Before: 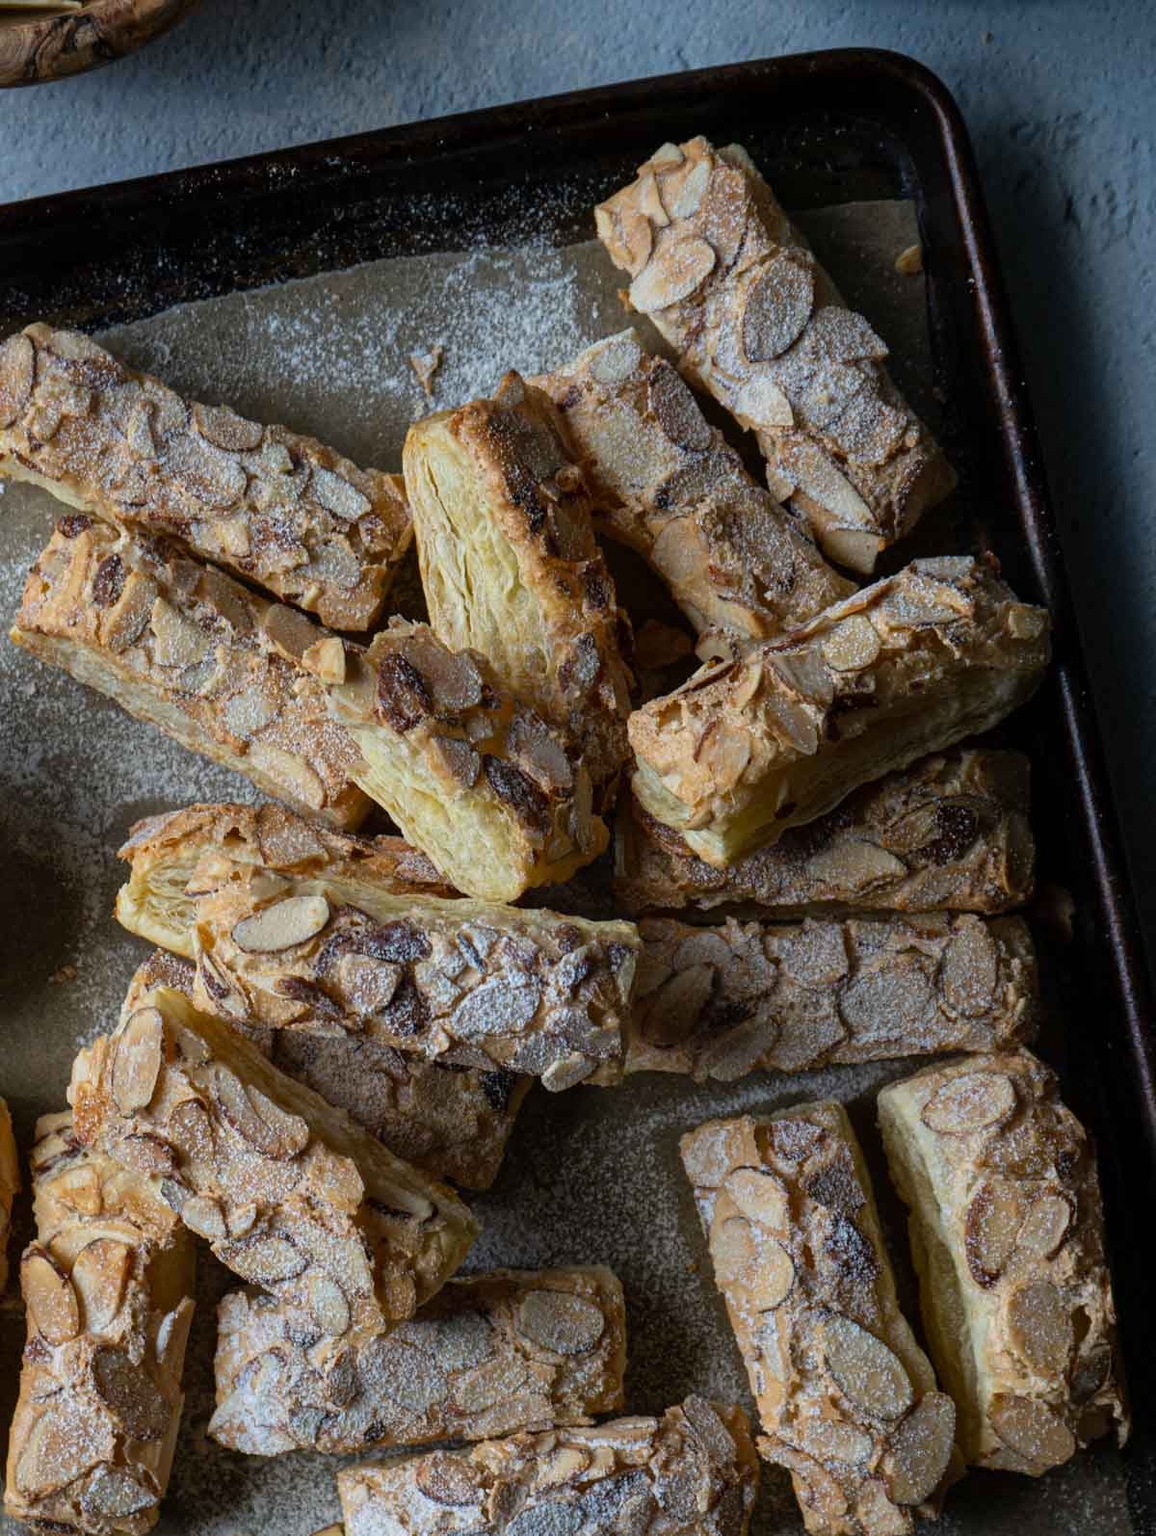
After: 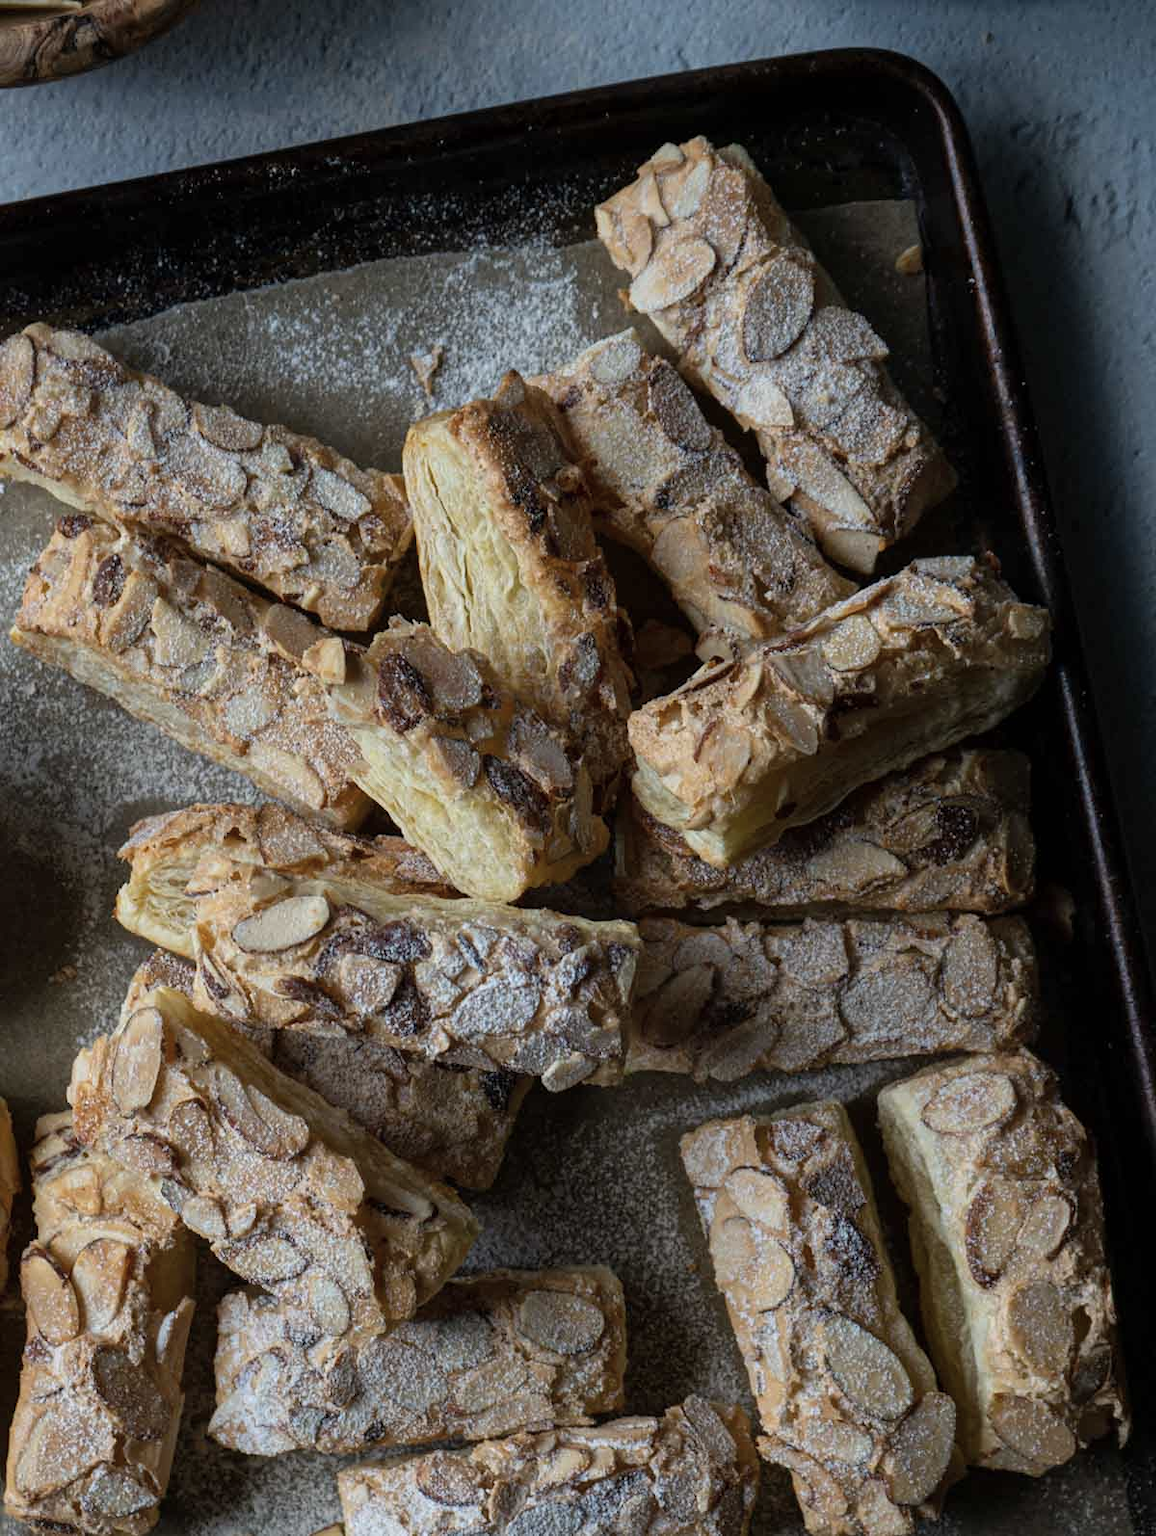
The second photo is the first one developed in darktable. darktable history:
color correction: highlights b* 0.037, saturation 0.795
